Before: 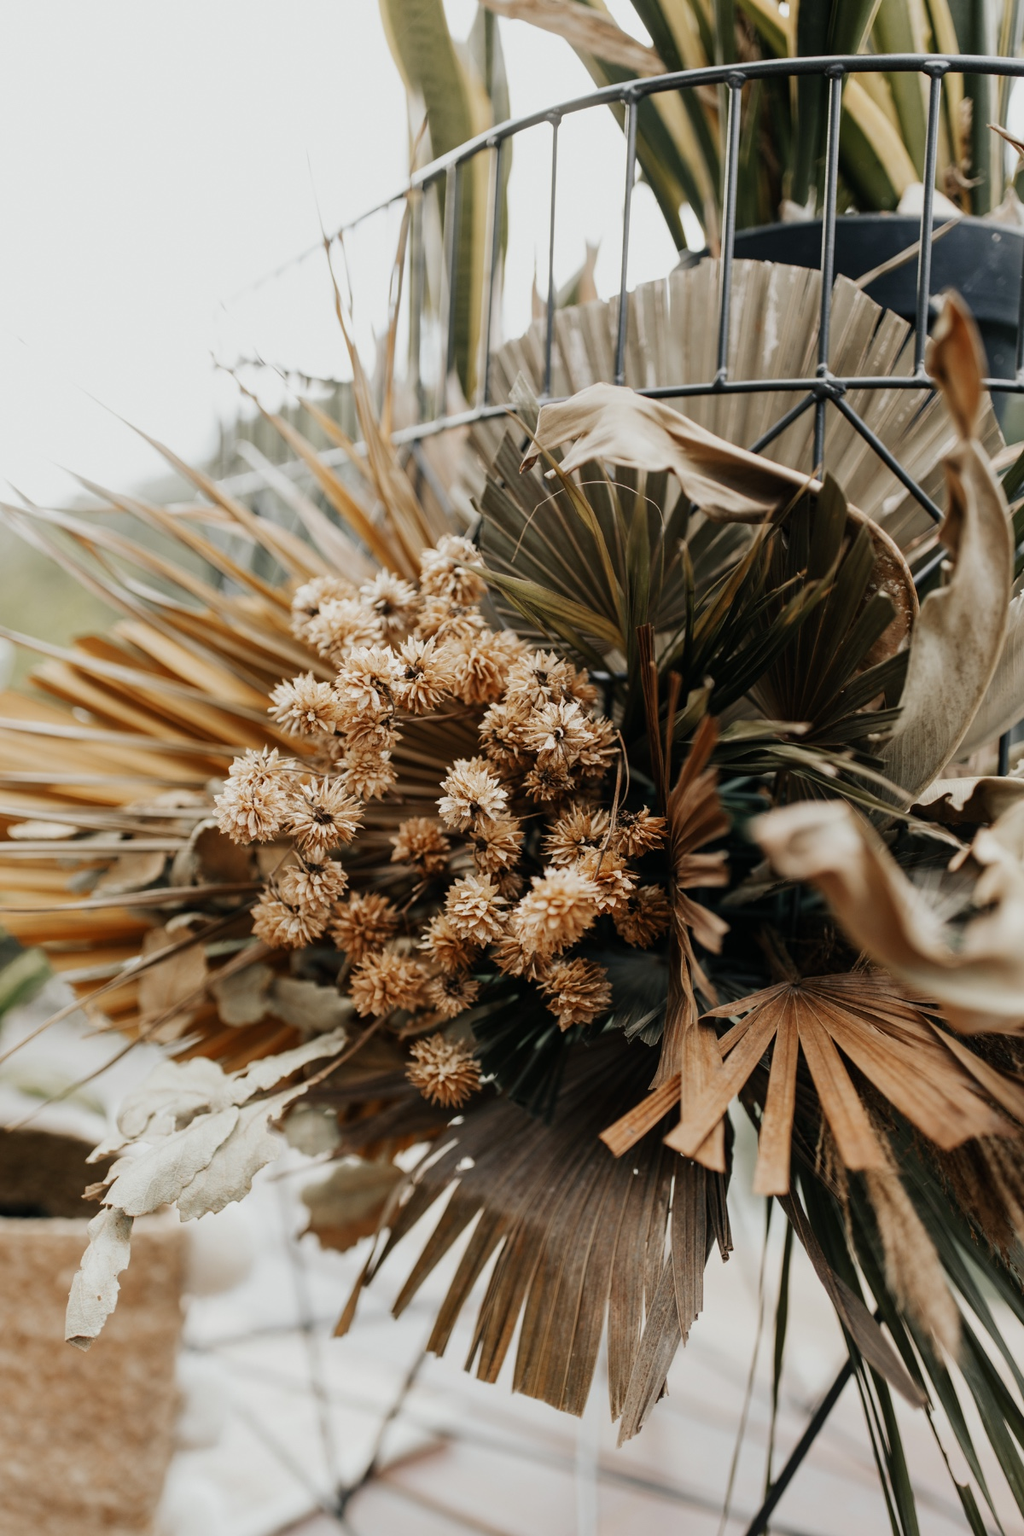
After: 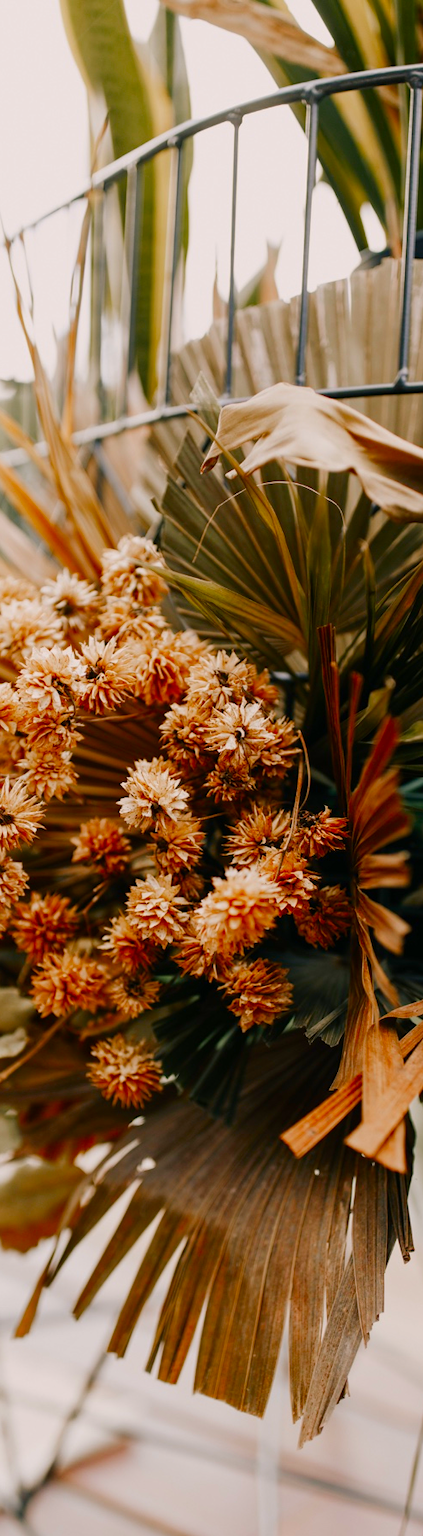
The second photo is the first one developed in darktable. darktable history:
color balance rgb: highlights gain › chroma 0.883%, highlights gain › hue 25.03°, linear chroma grading › global chroma -15.841%, perceptual saturation grading › global saturation -0.057%, perceptual saturation grading › highlights -17.579%, perceptual saturation grading › mid-tones 32.419%, perceptual saturation grading › shadows 50.512%
color correction: highlights b* 0.013, saturation 1.85
crop: left 31.241%, right 27.407%
